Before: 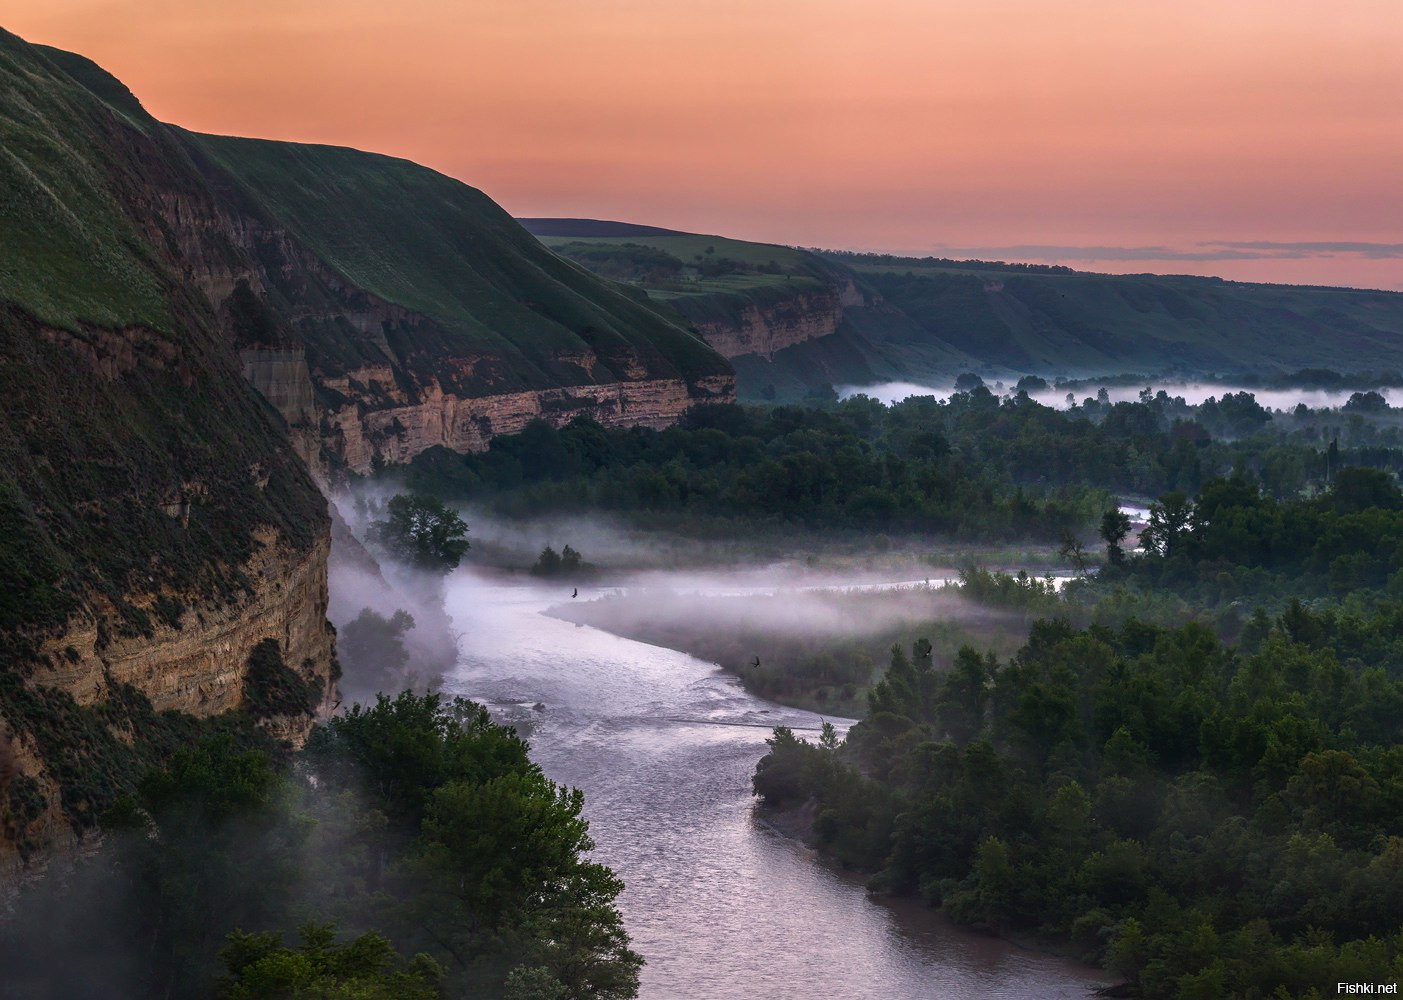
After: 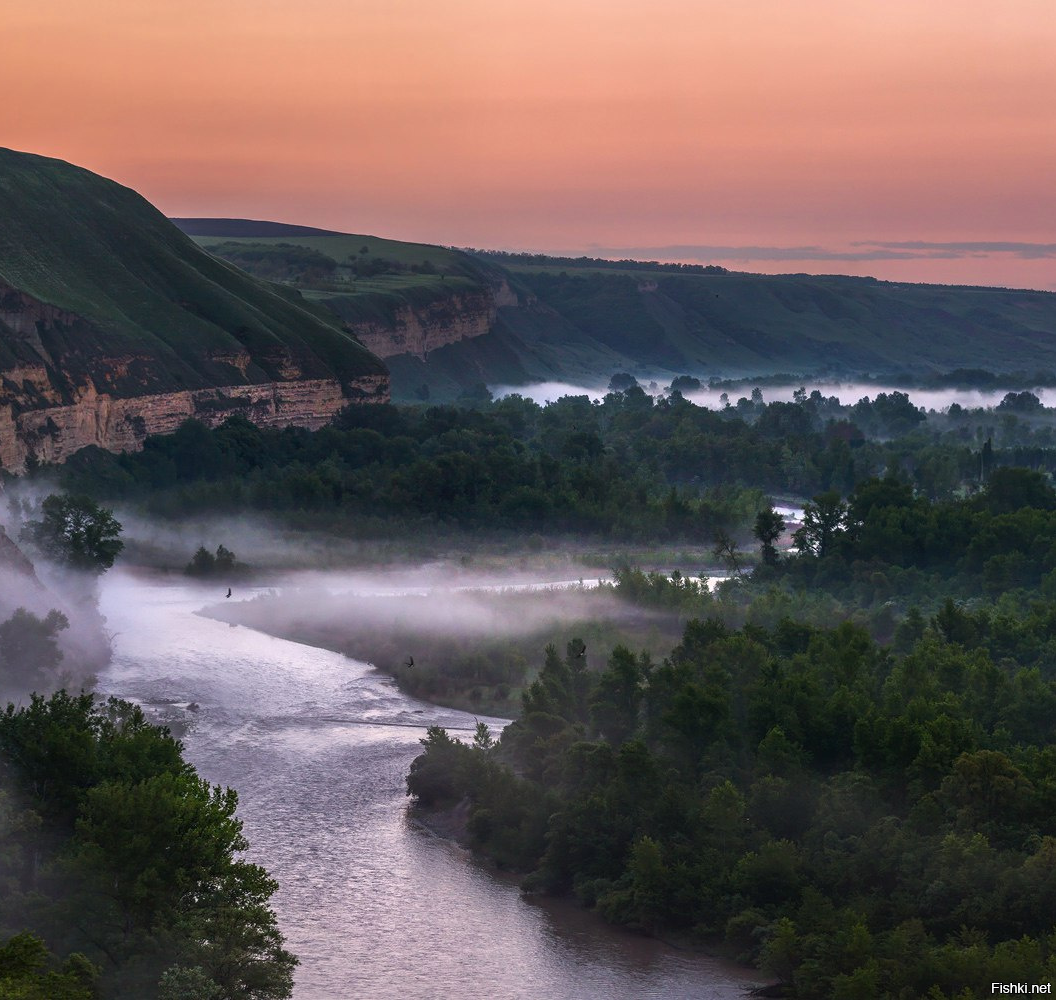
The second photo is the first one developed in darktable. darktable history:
crop and rotate: left 24.667%
